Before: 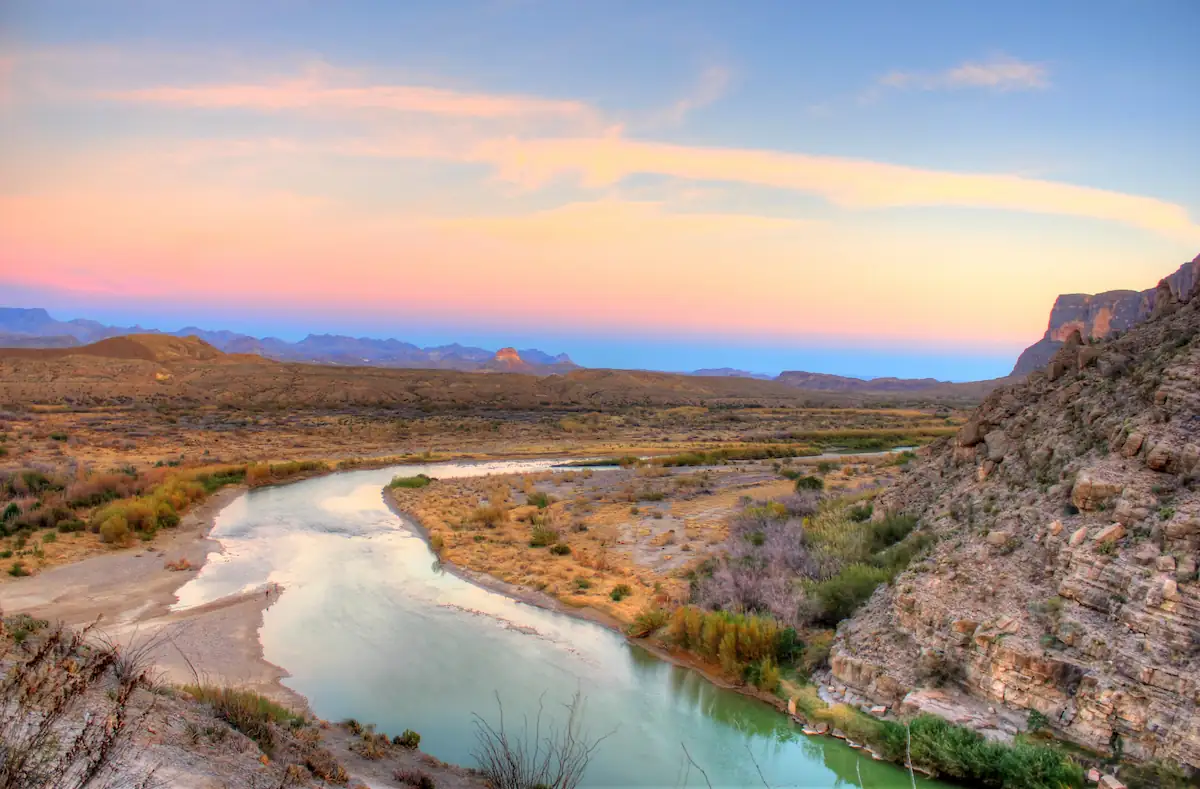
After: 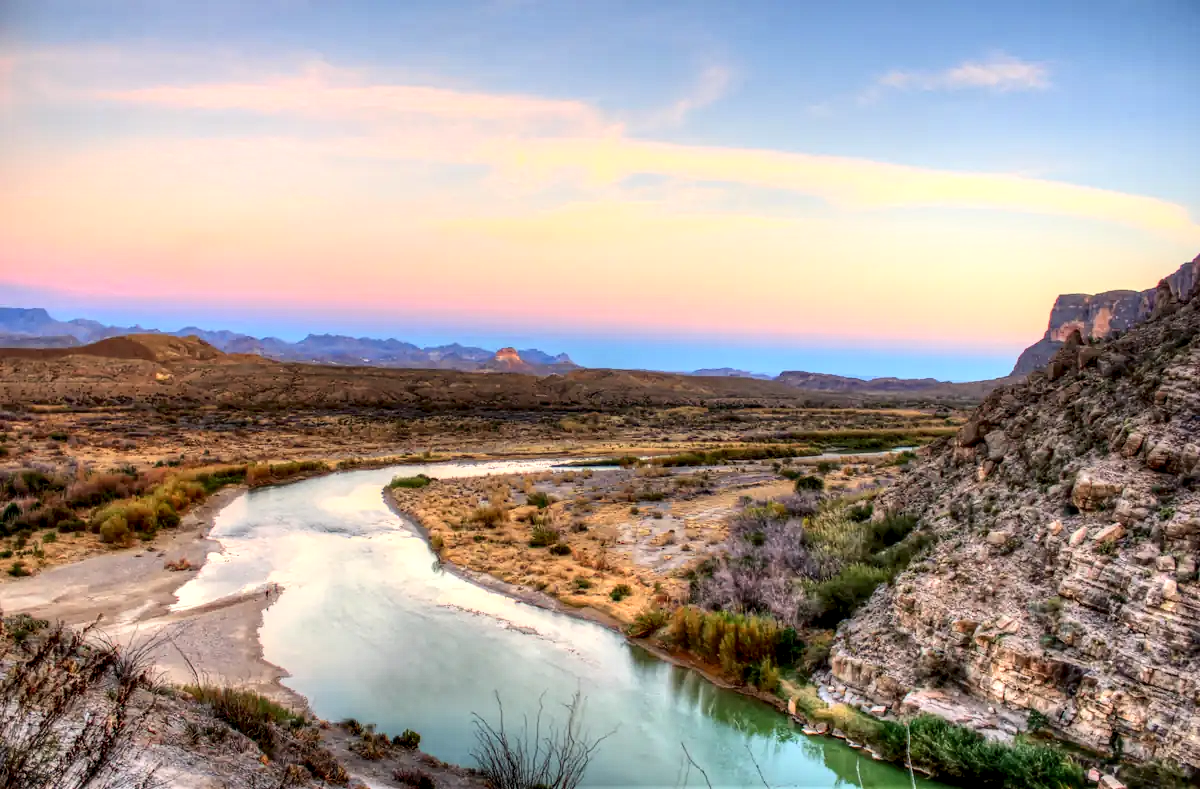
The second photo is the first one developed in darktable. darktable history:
contrast brightness saturation: contrast 0.221
local contrast: highlights 23%, detail 150%
